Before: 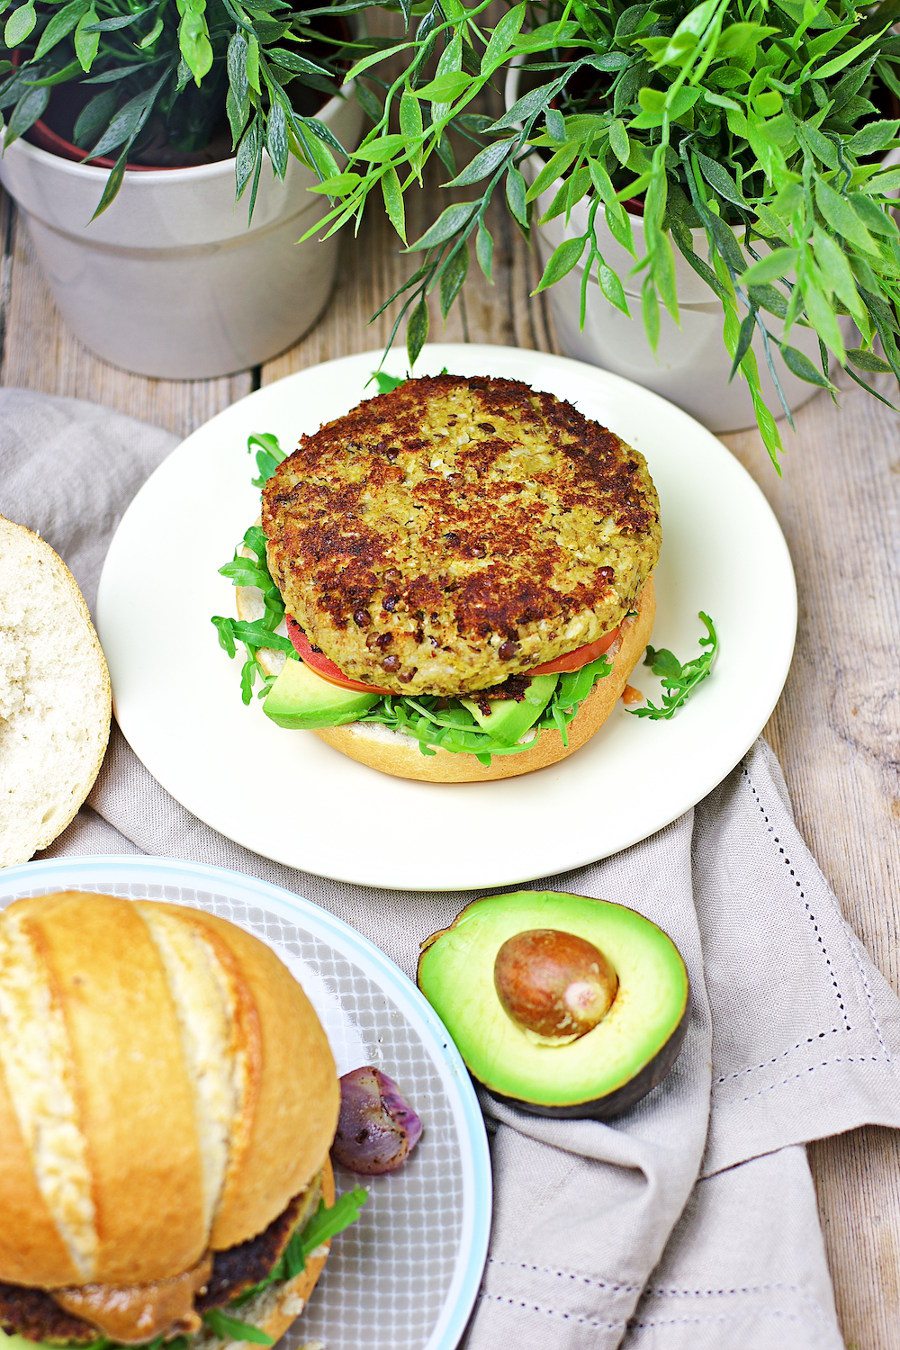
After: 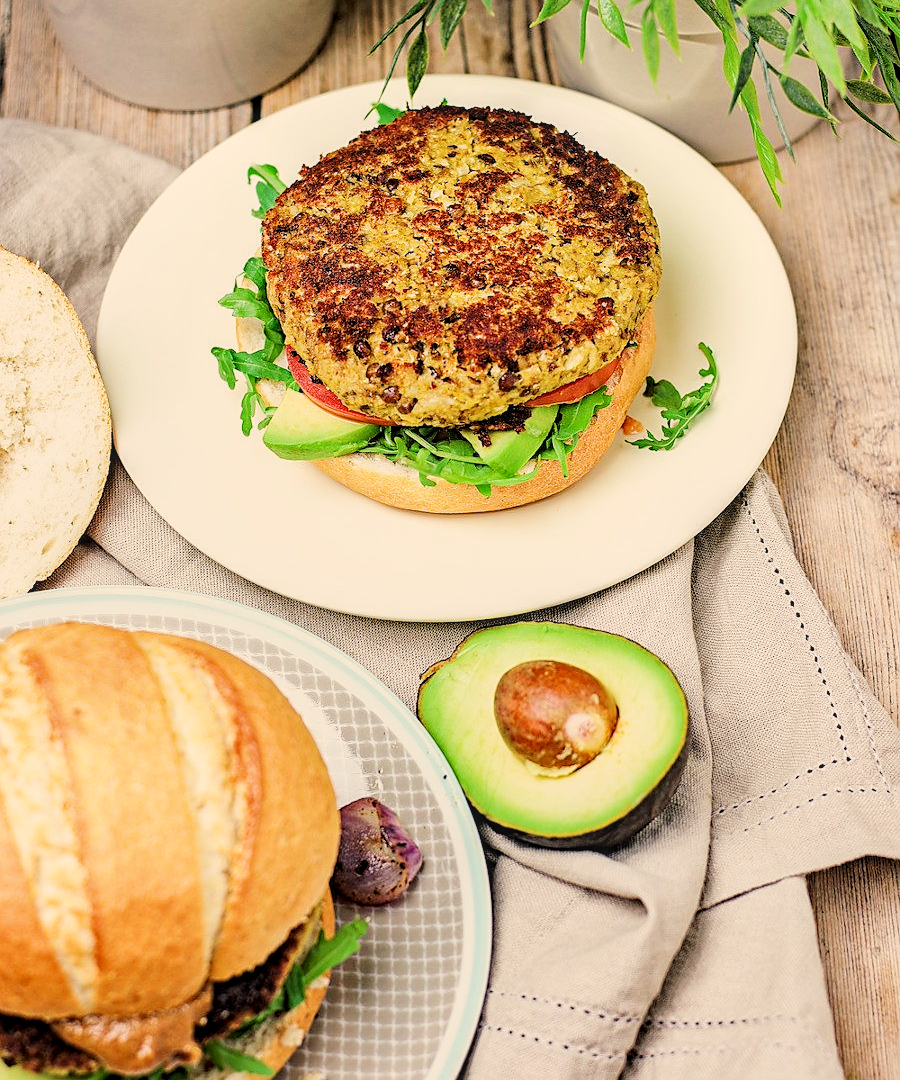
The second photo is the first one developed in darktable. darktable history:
crop and rotate: top 19.998%
white balance: red 1.123, blue 0.83
sharpen: radius 1.864, amount 0.398, threshold 1.271
filmic rgb: black relative exposure -5 EV, white relative exposure 3.5 EV, hardness 3.19, contrast 1.2, highlights saturation mix -50%
local contrast: detail 130%
